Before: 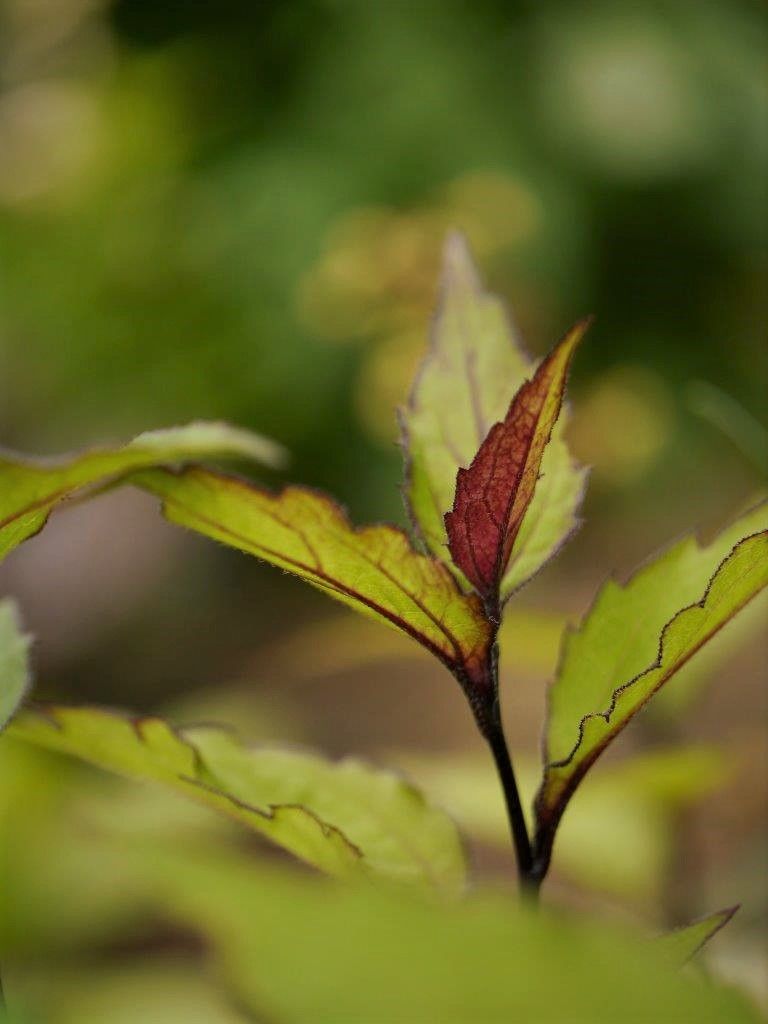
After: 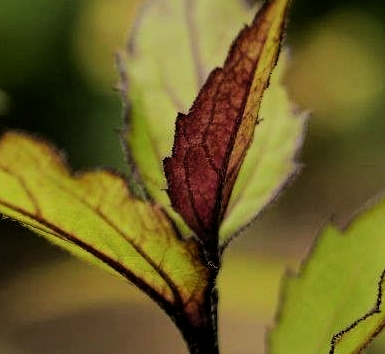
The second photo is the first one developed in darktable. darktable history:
crop: left 36.607%, top 34.735%, right 13.146%, bottom 30.611%
filmic rgb: black relative exposure -5 EV, hardness 2.88, contrast 1.3, highlights saturation mix -30%
